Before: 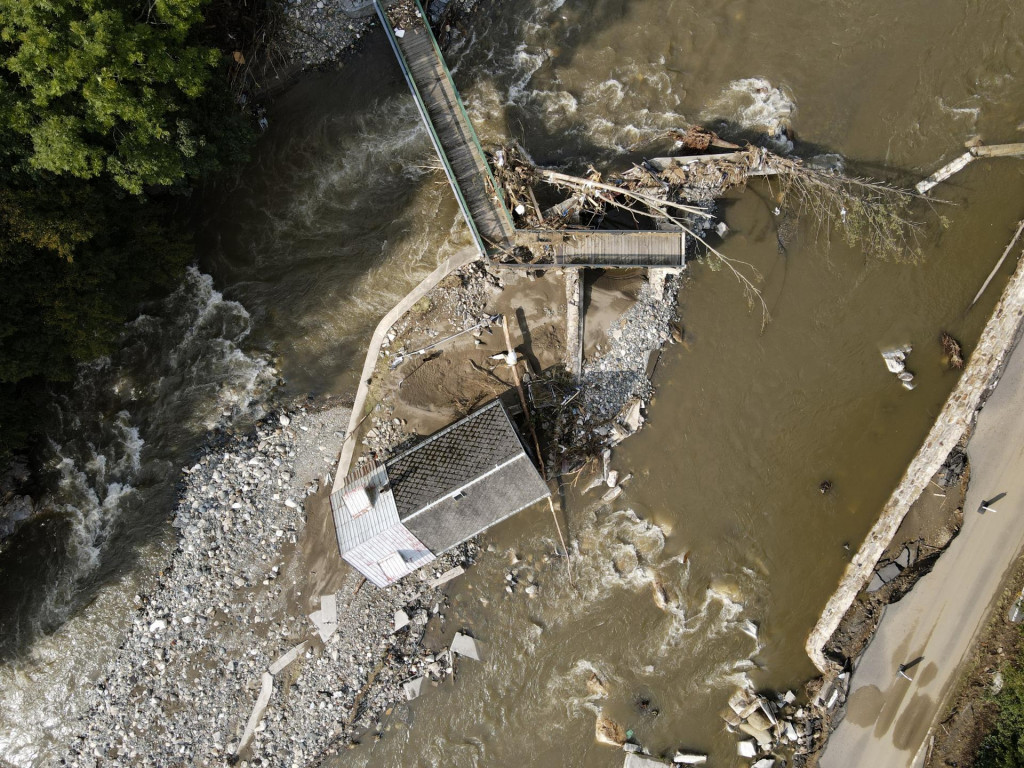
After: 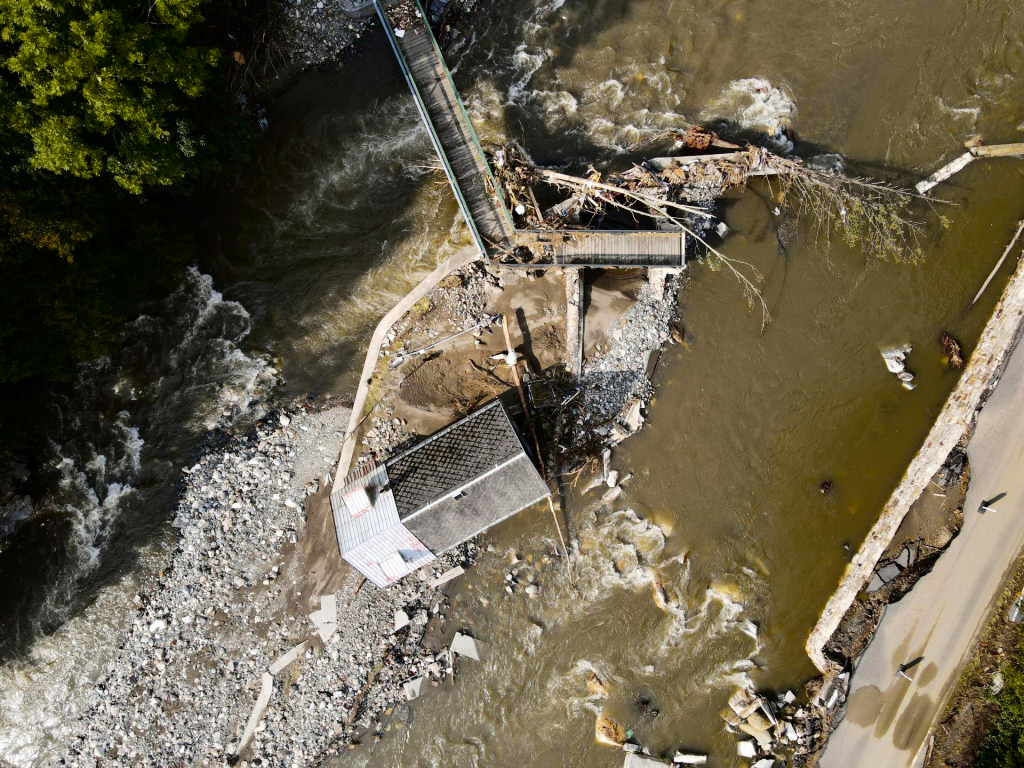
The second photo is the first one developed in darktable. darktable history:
tone curve: curves: ch0 [(0, 0) (0.126, 0.061) (0.338, 0.285) (0.494, 0.518) (0.703, 0.762) (1, 1)]; ch1 [(0, 0) (0.364, 0.322) (0.443, 0.441) (0.5, 0.501) (0.55, 0.578) (1, 1)]; ch2 [(0, 0) (0.44, 0.424) (0.501, 0.499) (0.557, 0.564) (0.613, 0.682) (0.707, 0.746) (1, 1)], color space Lab, independent channels, preserve colors none
